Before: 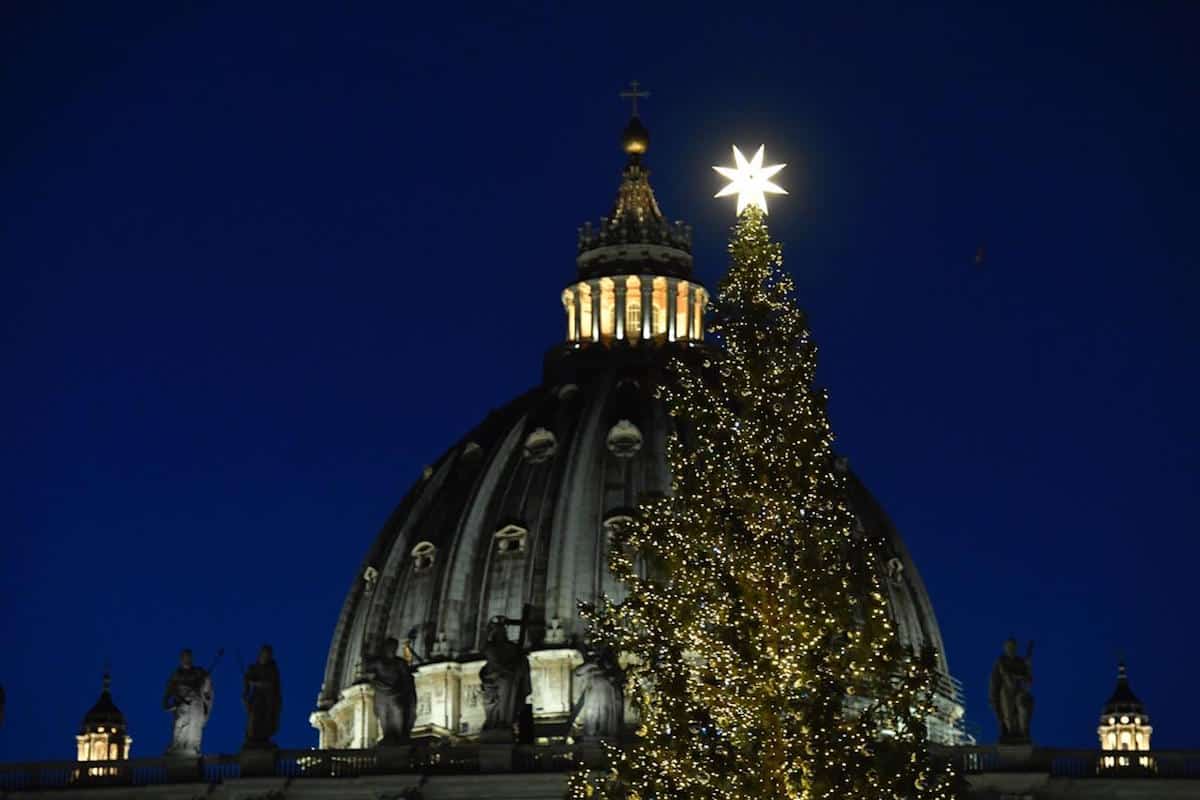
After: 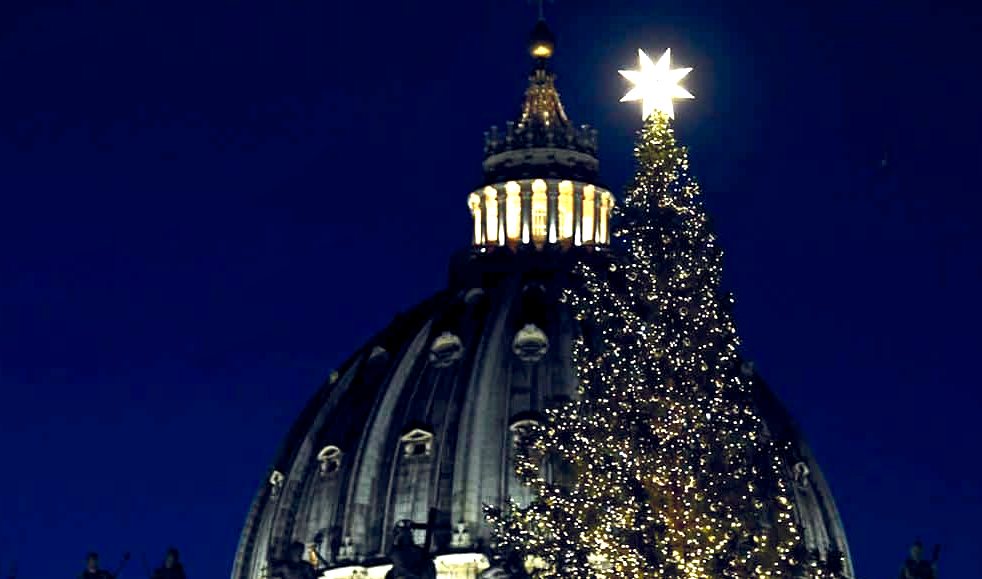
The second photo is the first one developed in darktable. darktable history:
color balance rgb: shadows lift › hue 87.86°, global offset › luminance -0.286%, global offset › chroma 0.313%, global offset › hue 262.67°, perceptual saturation grading › global saturation 0.066%, perceptual saturation grading › highlights -9.523%, perceptual saturation grading › mid-tones 18.282%, perceptual saturation grading › shadows 28.485%, perceptual brilliance grading › global brilliance 15.13%, perceptual brilliance grading › shadows -34.236%, global vibrance 26.661%, contrast 6.337%
local contrast: highlights 103%, shadows 100%, detail 119%, midtone range 0.2
exposure: black level correction 0, exposure 0.703 EV, compensate highlight preservation false
crop: left 7.878%, top 12.101%, right 10.286%, bottom 15.438%
